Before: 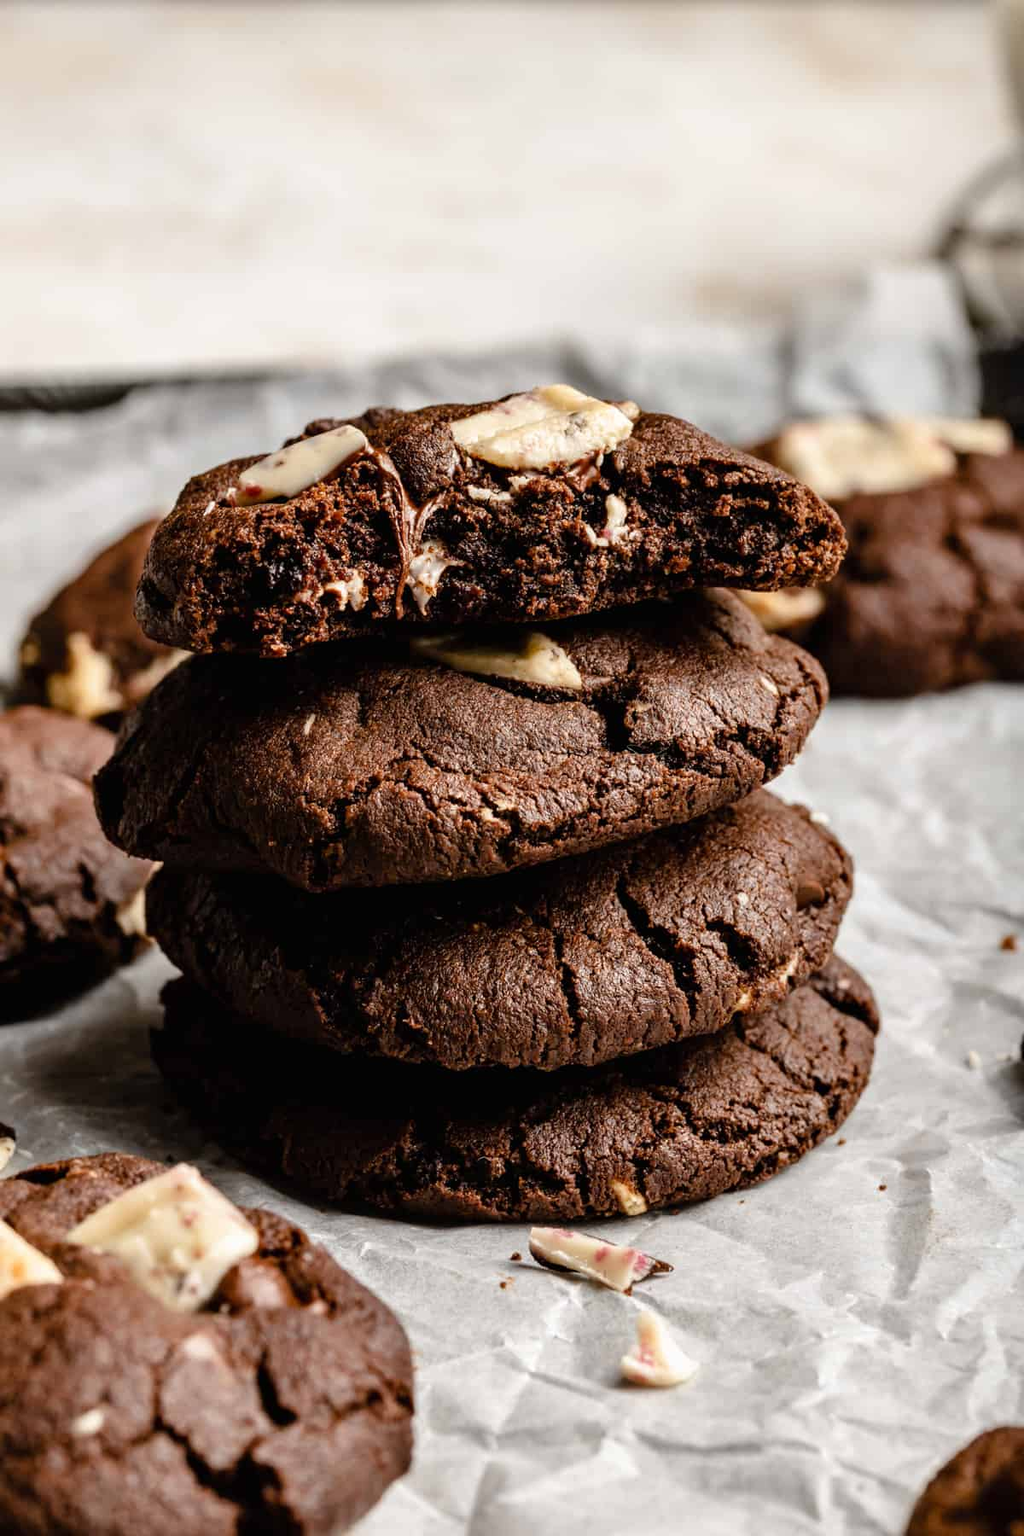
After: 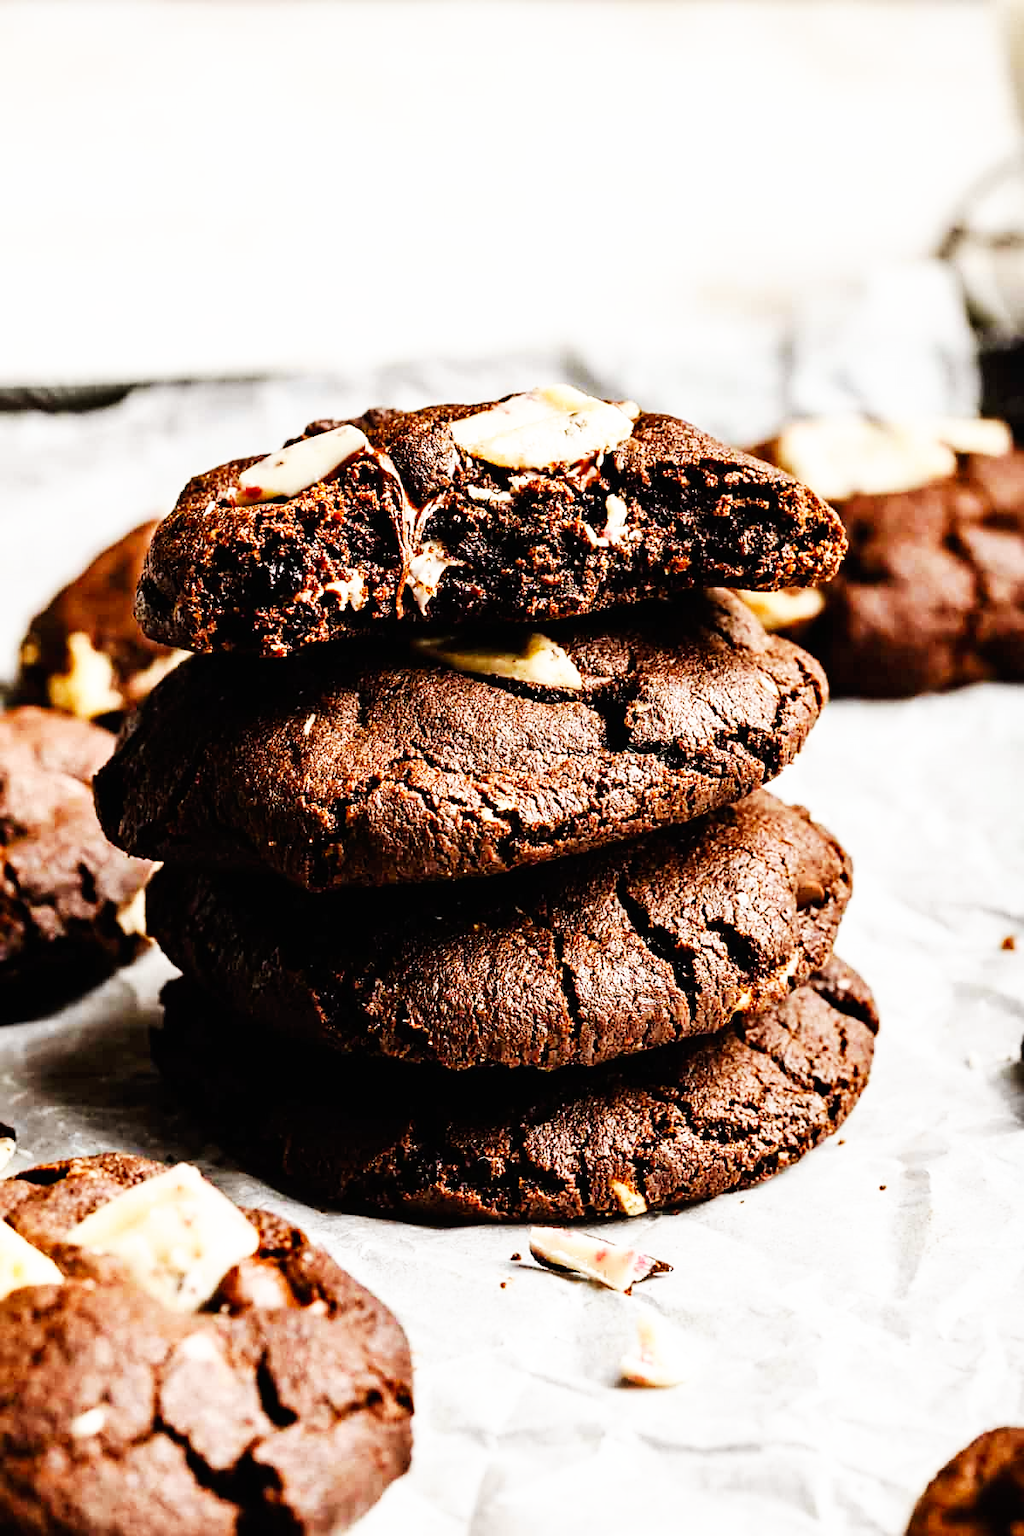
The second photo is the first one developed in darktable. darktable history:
sharpen: radius 1.864, amount 0.398, threshold 1.271
base curve: curves: ch0 [(0, 0) (0.007, 0.004) (0.027, 0.03) (0.046, 0.07) (0.207, 0.54) (0.442, 0.872) (0.673, 0.972) (1, 1)], preserve colors none
